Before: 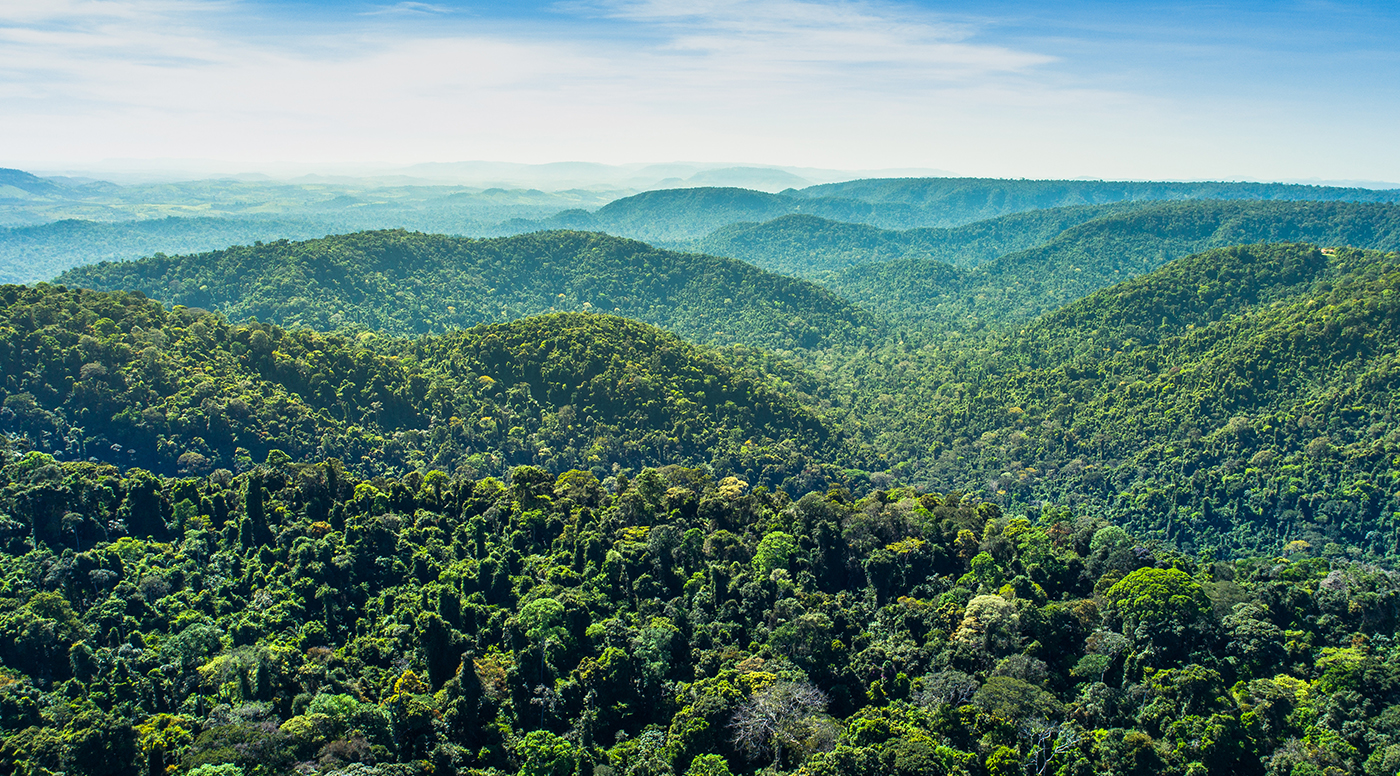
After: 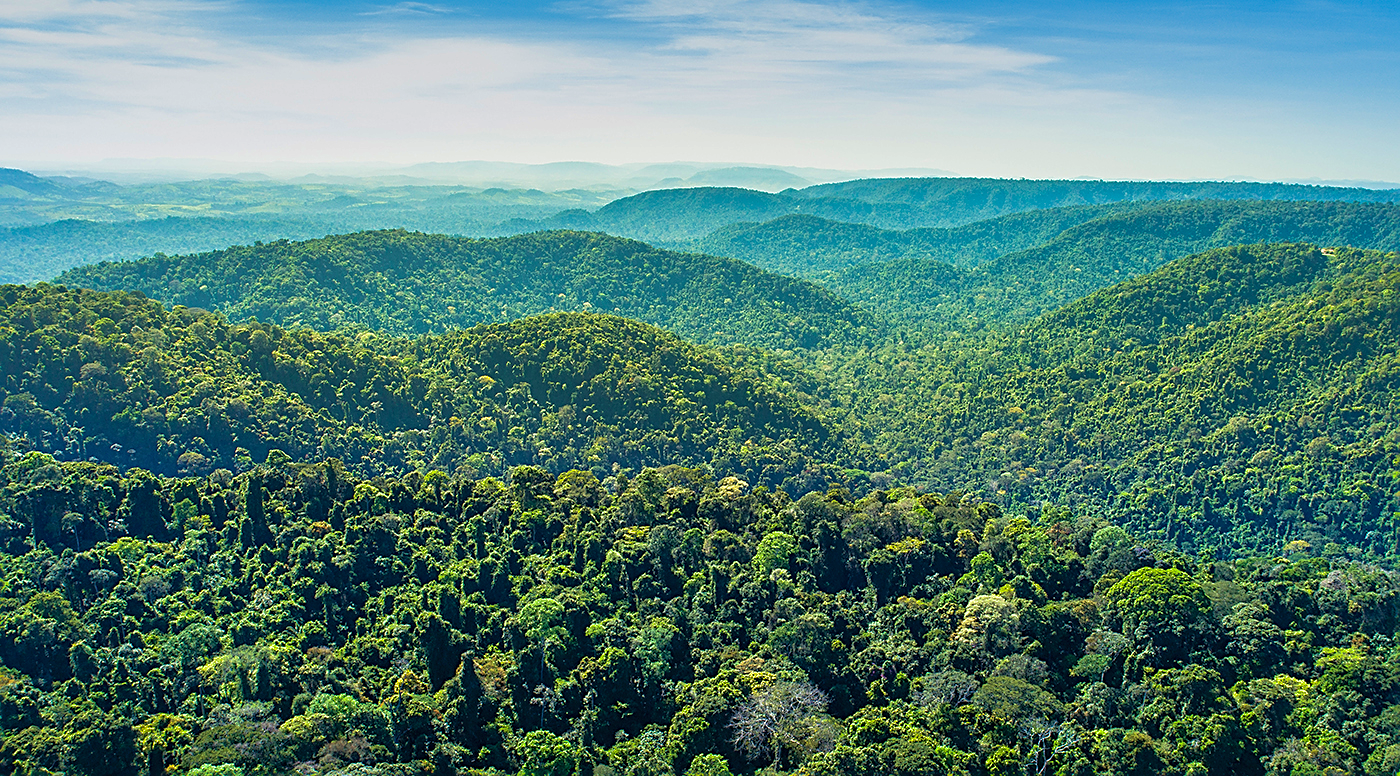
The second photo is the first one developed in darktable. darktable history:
shadows and highlights: on, module defaults
velvia: strength 28.44%
base curve: curves: ch0 [(0, 0) (0.283, 0.295) (1, 1)], preserve colors none
sharpen: on, module defaults
